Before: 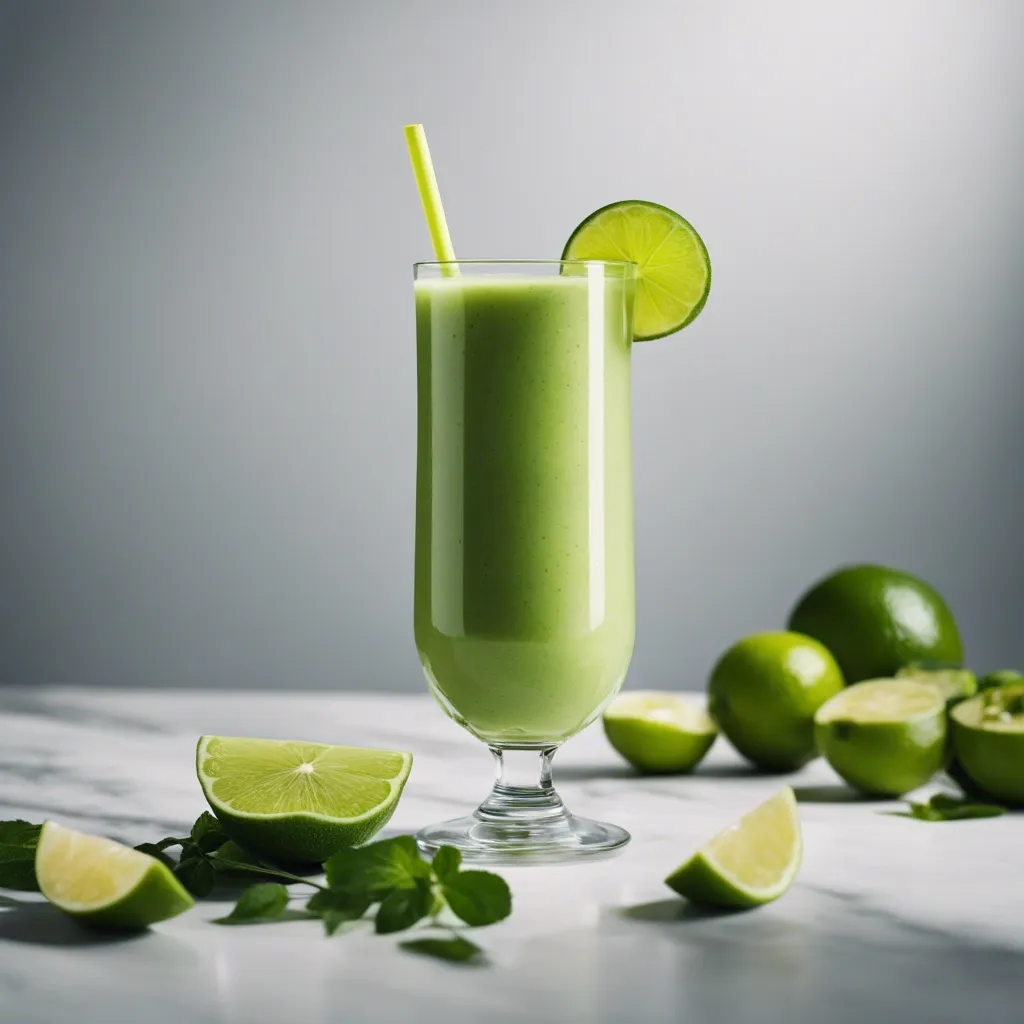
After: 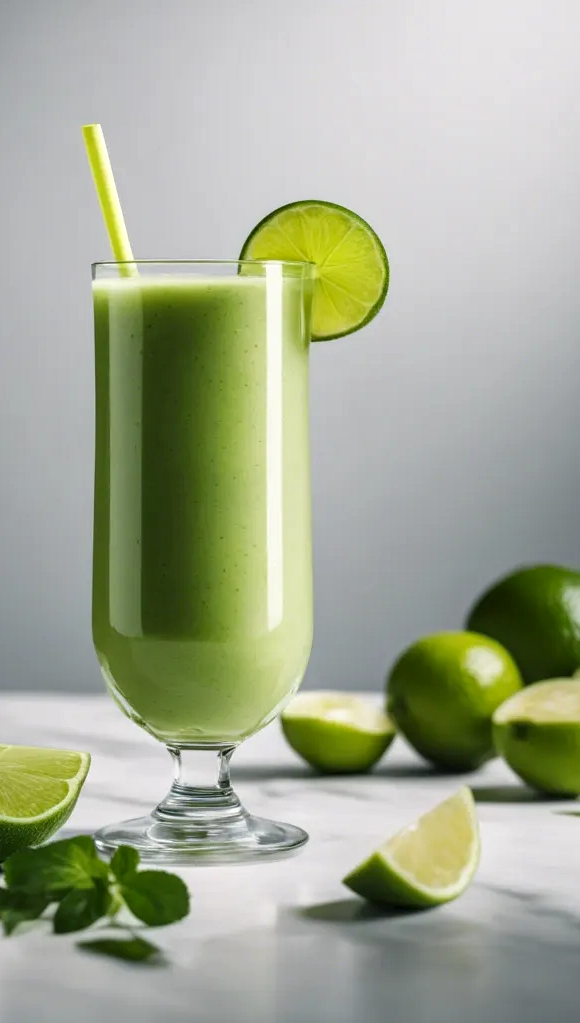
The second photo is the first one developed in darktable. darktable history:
crop: left 31.458%, top 0%, right 11.876%
local contrast: on, module defaults
tone equalizer: -8 EV -1.84 EV, -7 EV -1.16 EV, -6 EV -1.62 EV, smoothing diameter 25%, edges refinement/feathering 10, preserve details guided filter
